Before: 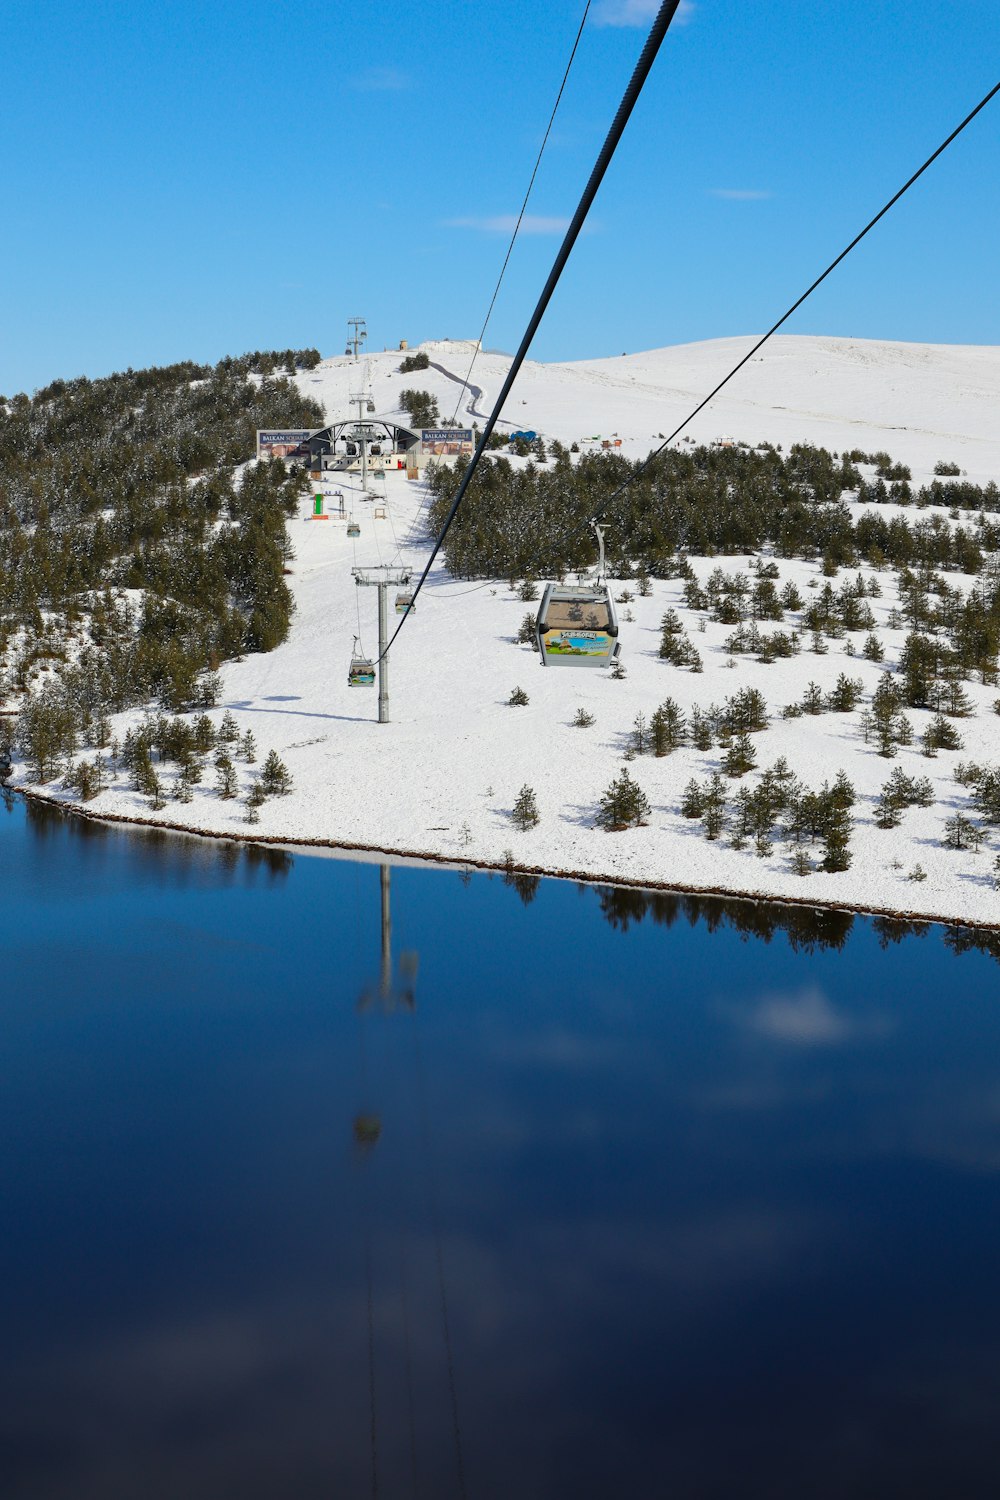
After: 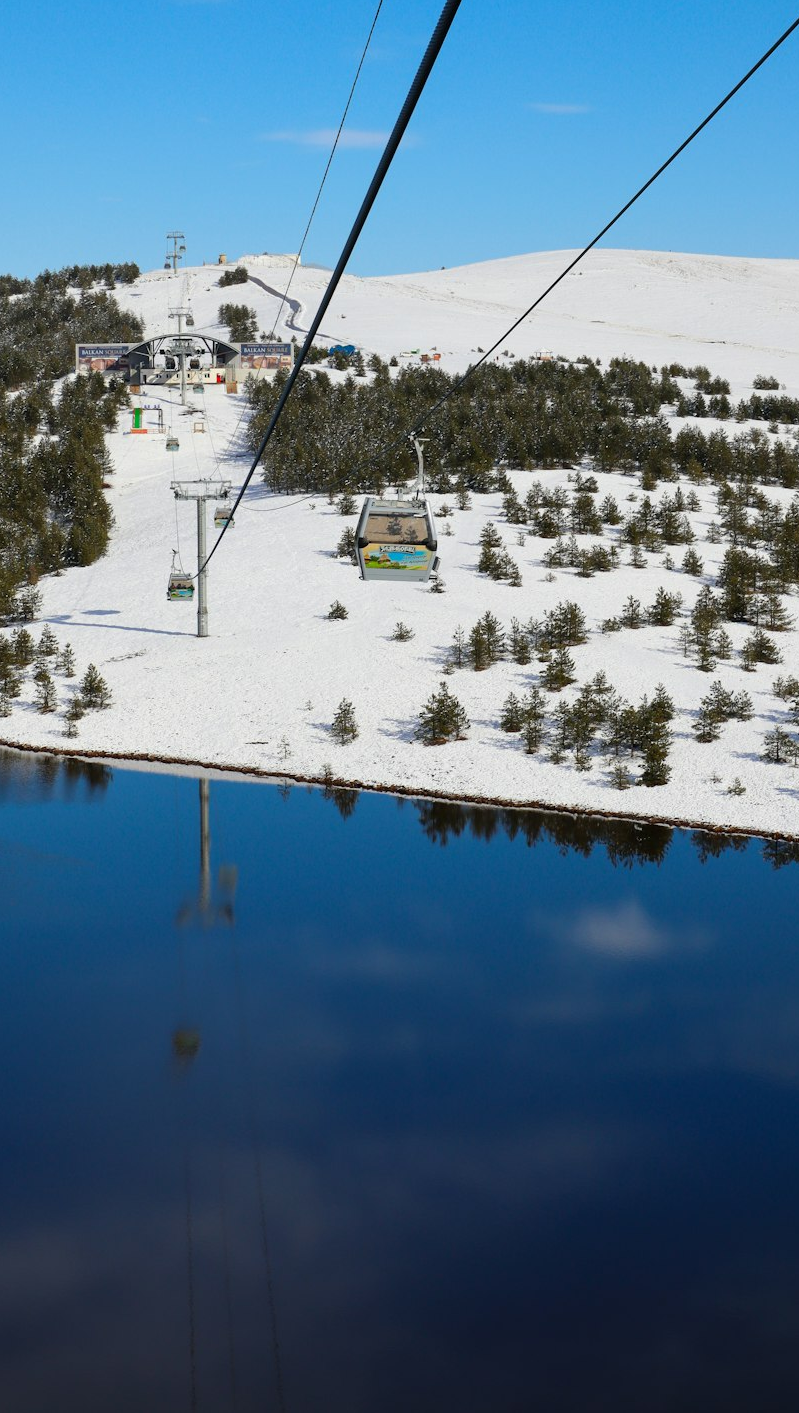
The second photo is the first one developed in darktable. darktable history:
crop and rotate: left 18.175%, top 5.774%, right 1.836%
